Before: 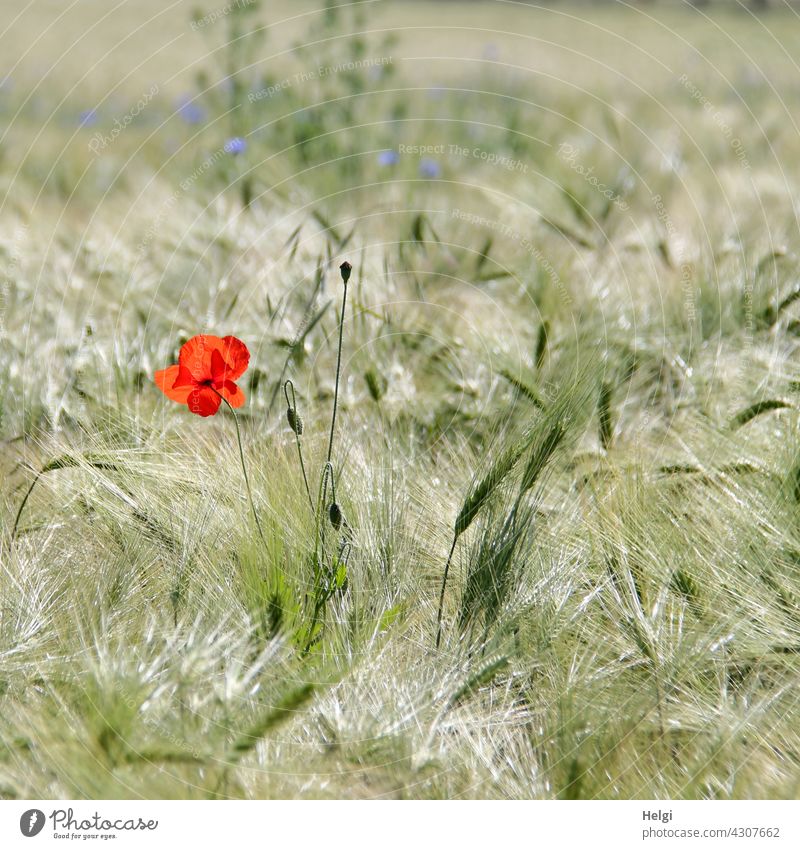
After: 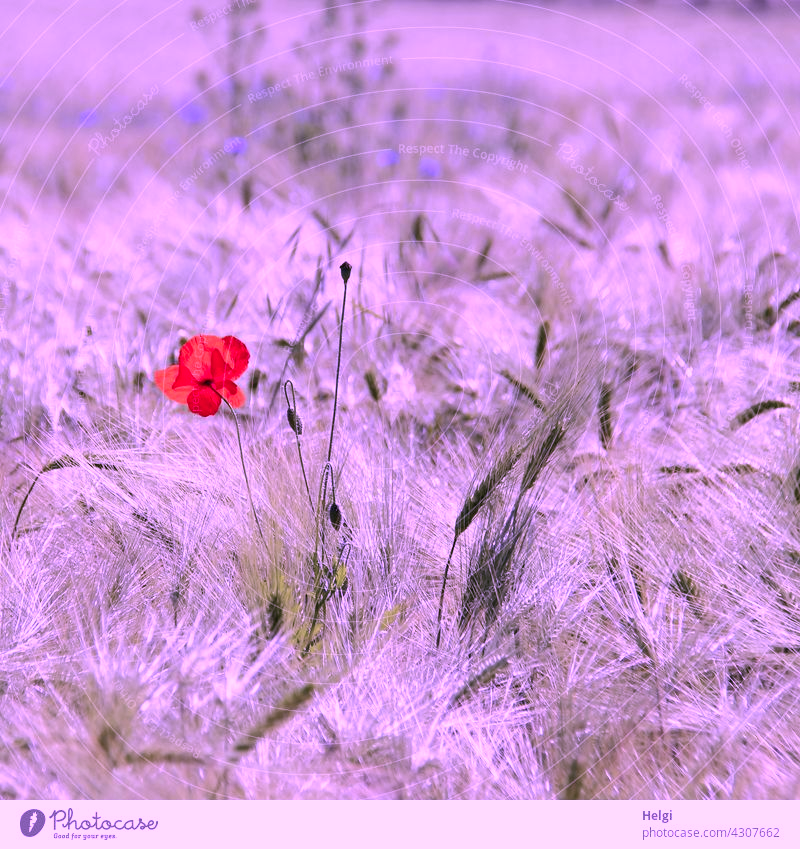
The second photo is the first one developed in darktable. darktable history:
color calibration: output R [1.063, -0.012, -0.003, 0], output B [-0.079, 0.047, 1, 0], illuminant custom, x 0.379, y 0.481, temperature 4466.27 K
